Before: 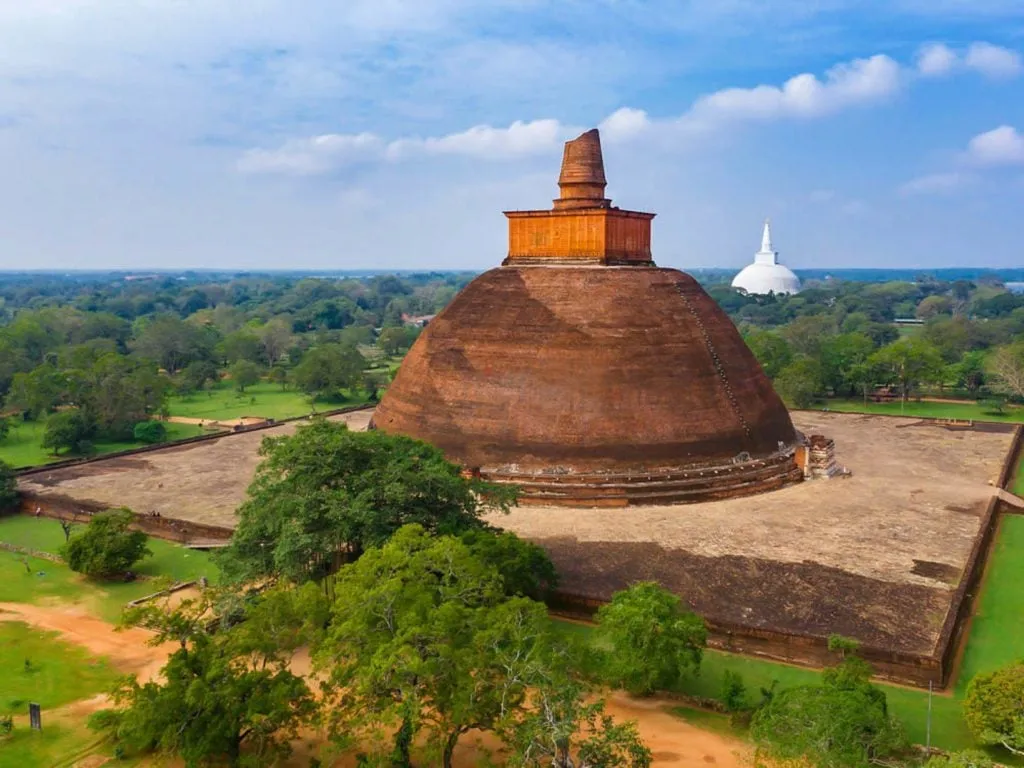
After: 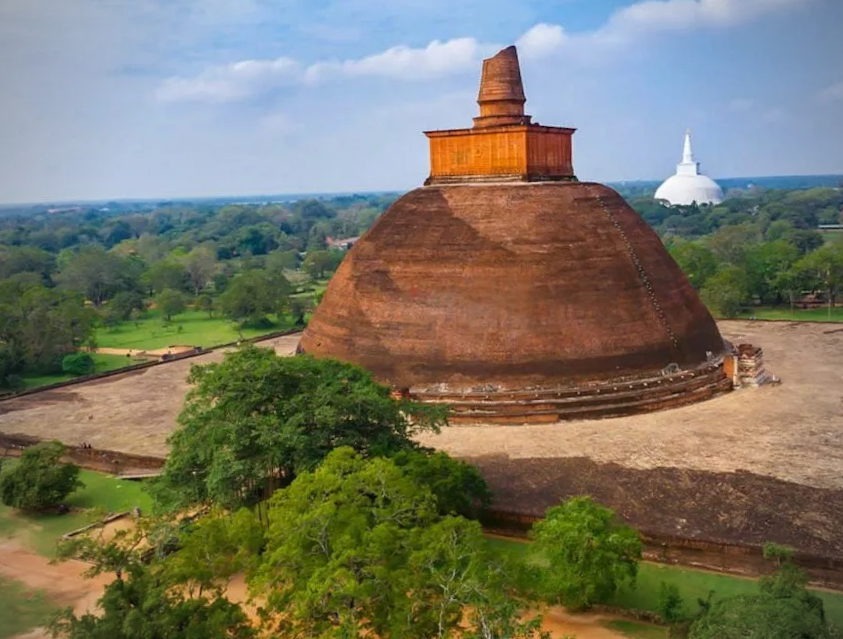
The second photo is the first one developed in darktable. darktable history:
crop: left 6.446%, top 8.188%, right 9.538%, bottom 3.548%
vignetting: unbound false
rotate and perspective: rotation -2°, crop left 0.022, crop right 0.978, crop top 0.049, crop bottom 0.951
